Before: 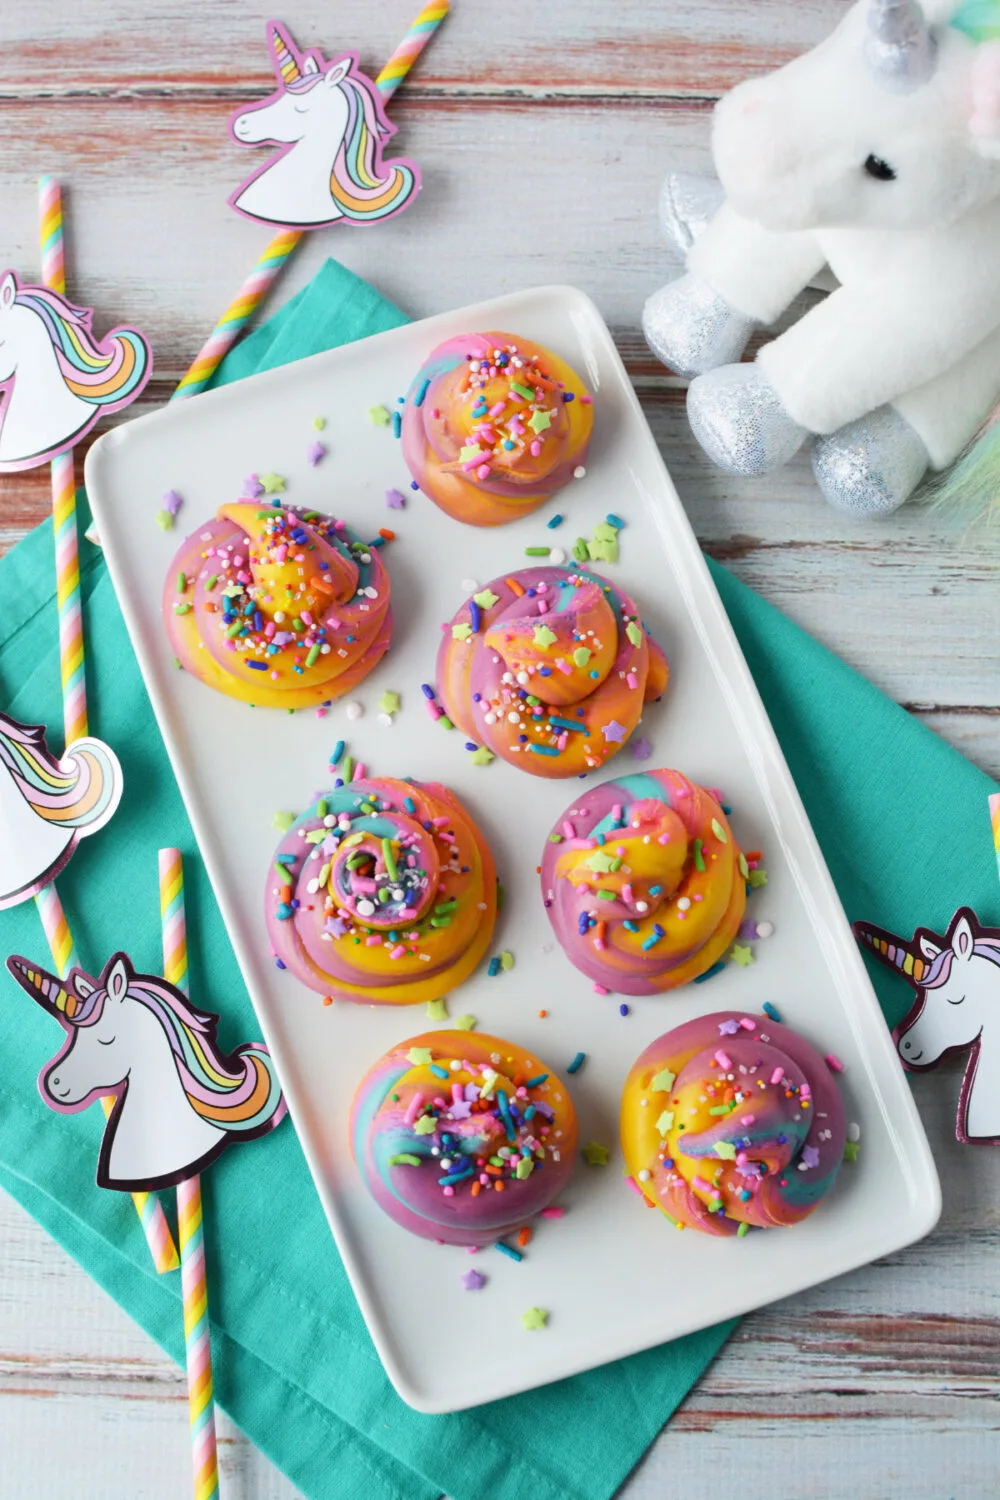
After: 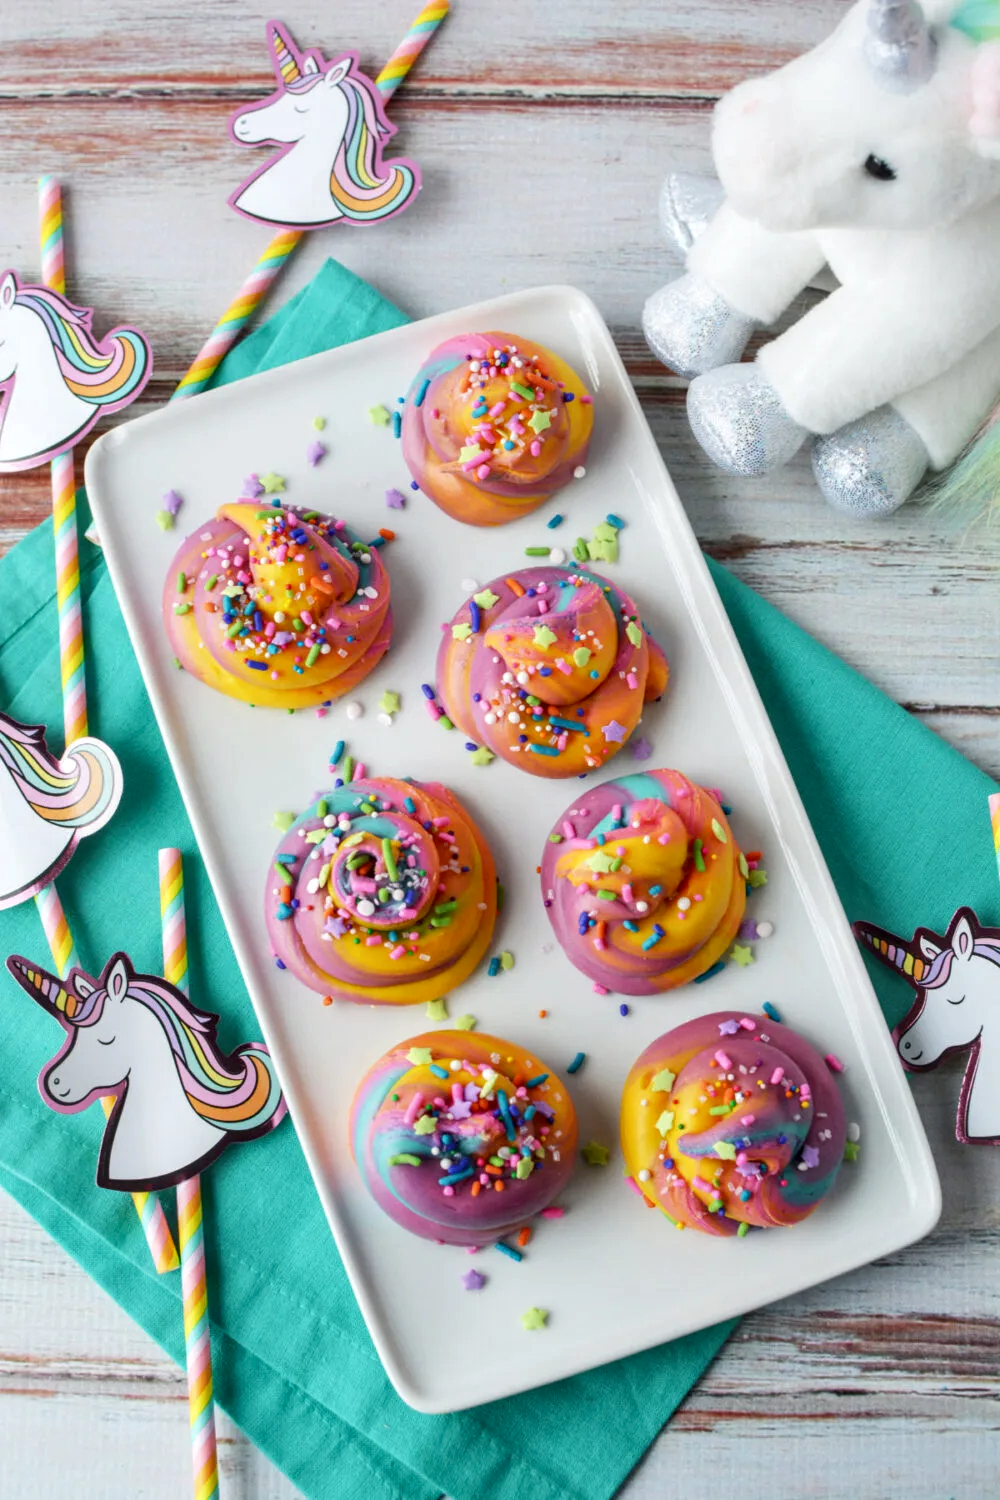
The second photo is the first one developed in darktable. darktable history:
color balance: mode lift, gamma, gain (sRGB), lift [0.97, 1, 1, 1], gamma [1.03, 1, 1, 1]
local contrast: on, module defaults
